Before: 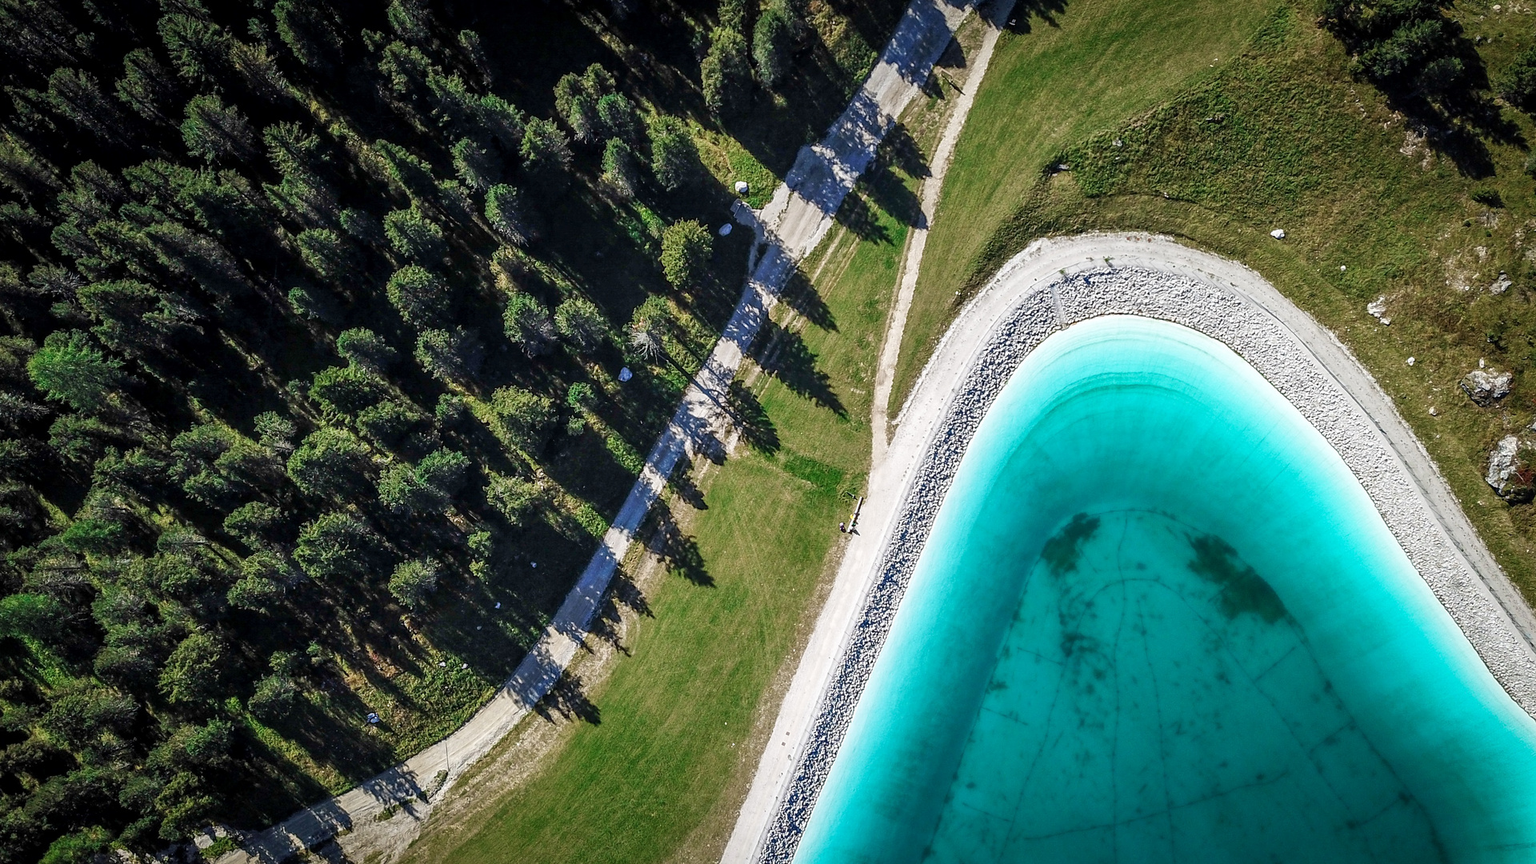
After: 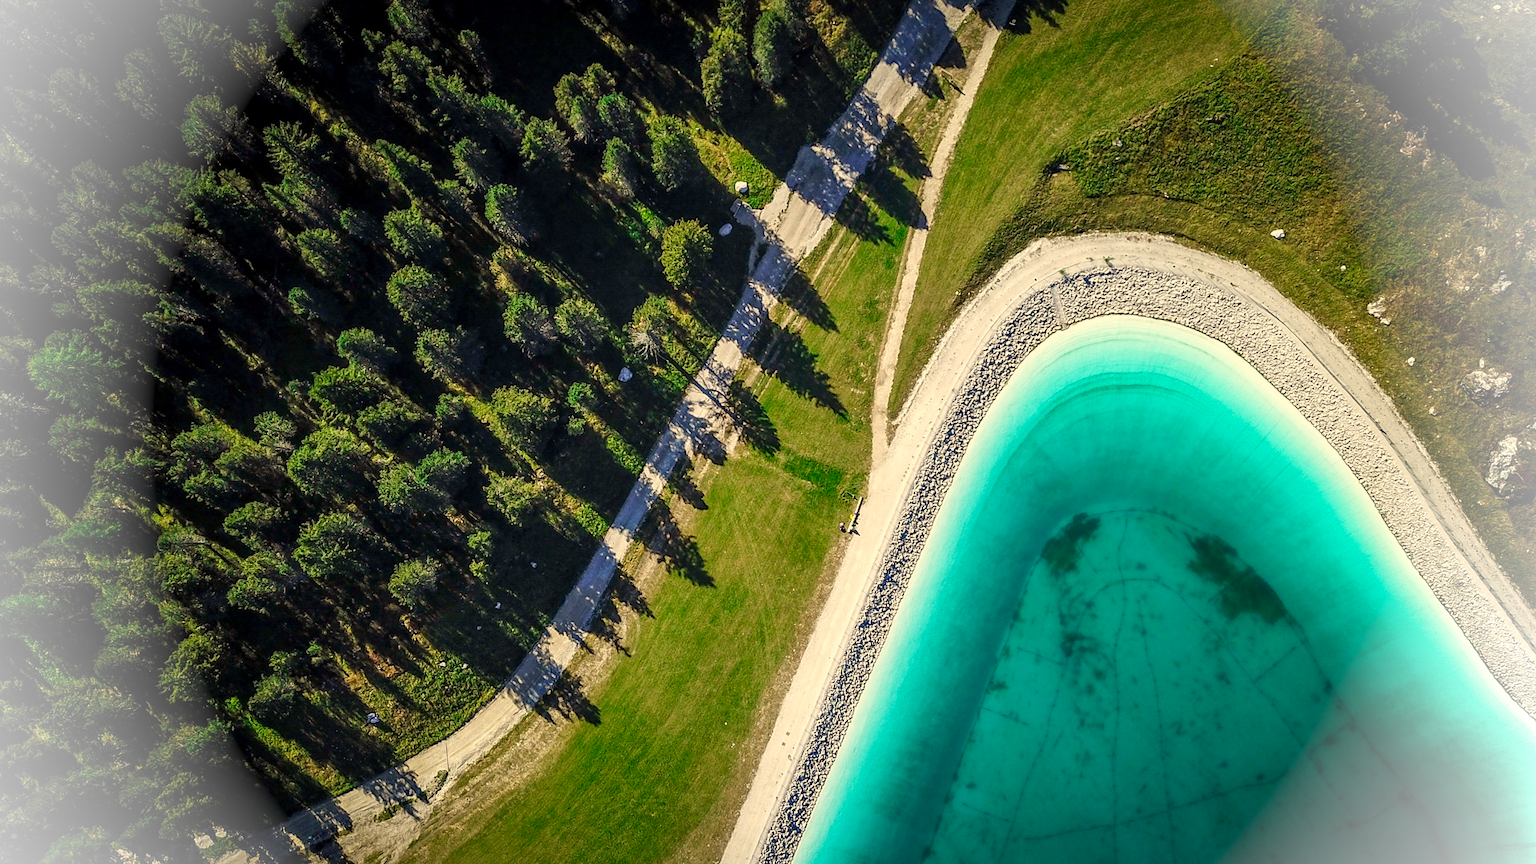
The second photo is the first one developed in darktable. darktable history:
color correction: highlights a* 2.73, highlights b* 23.23
vignetting: fall-off radius 60.37%, brightness 0.993, saturation -0.491, unbound false
